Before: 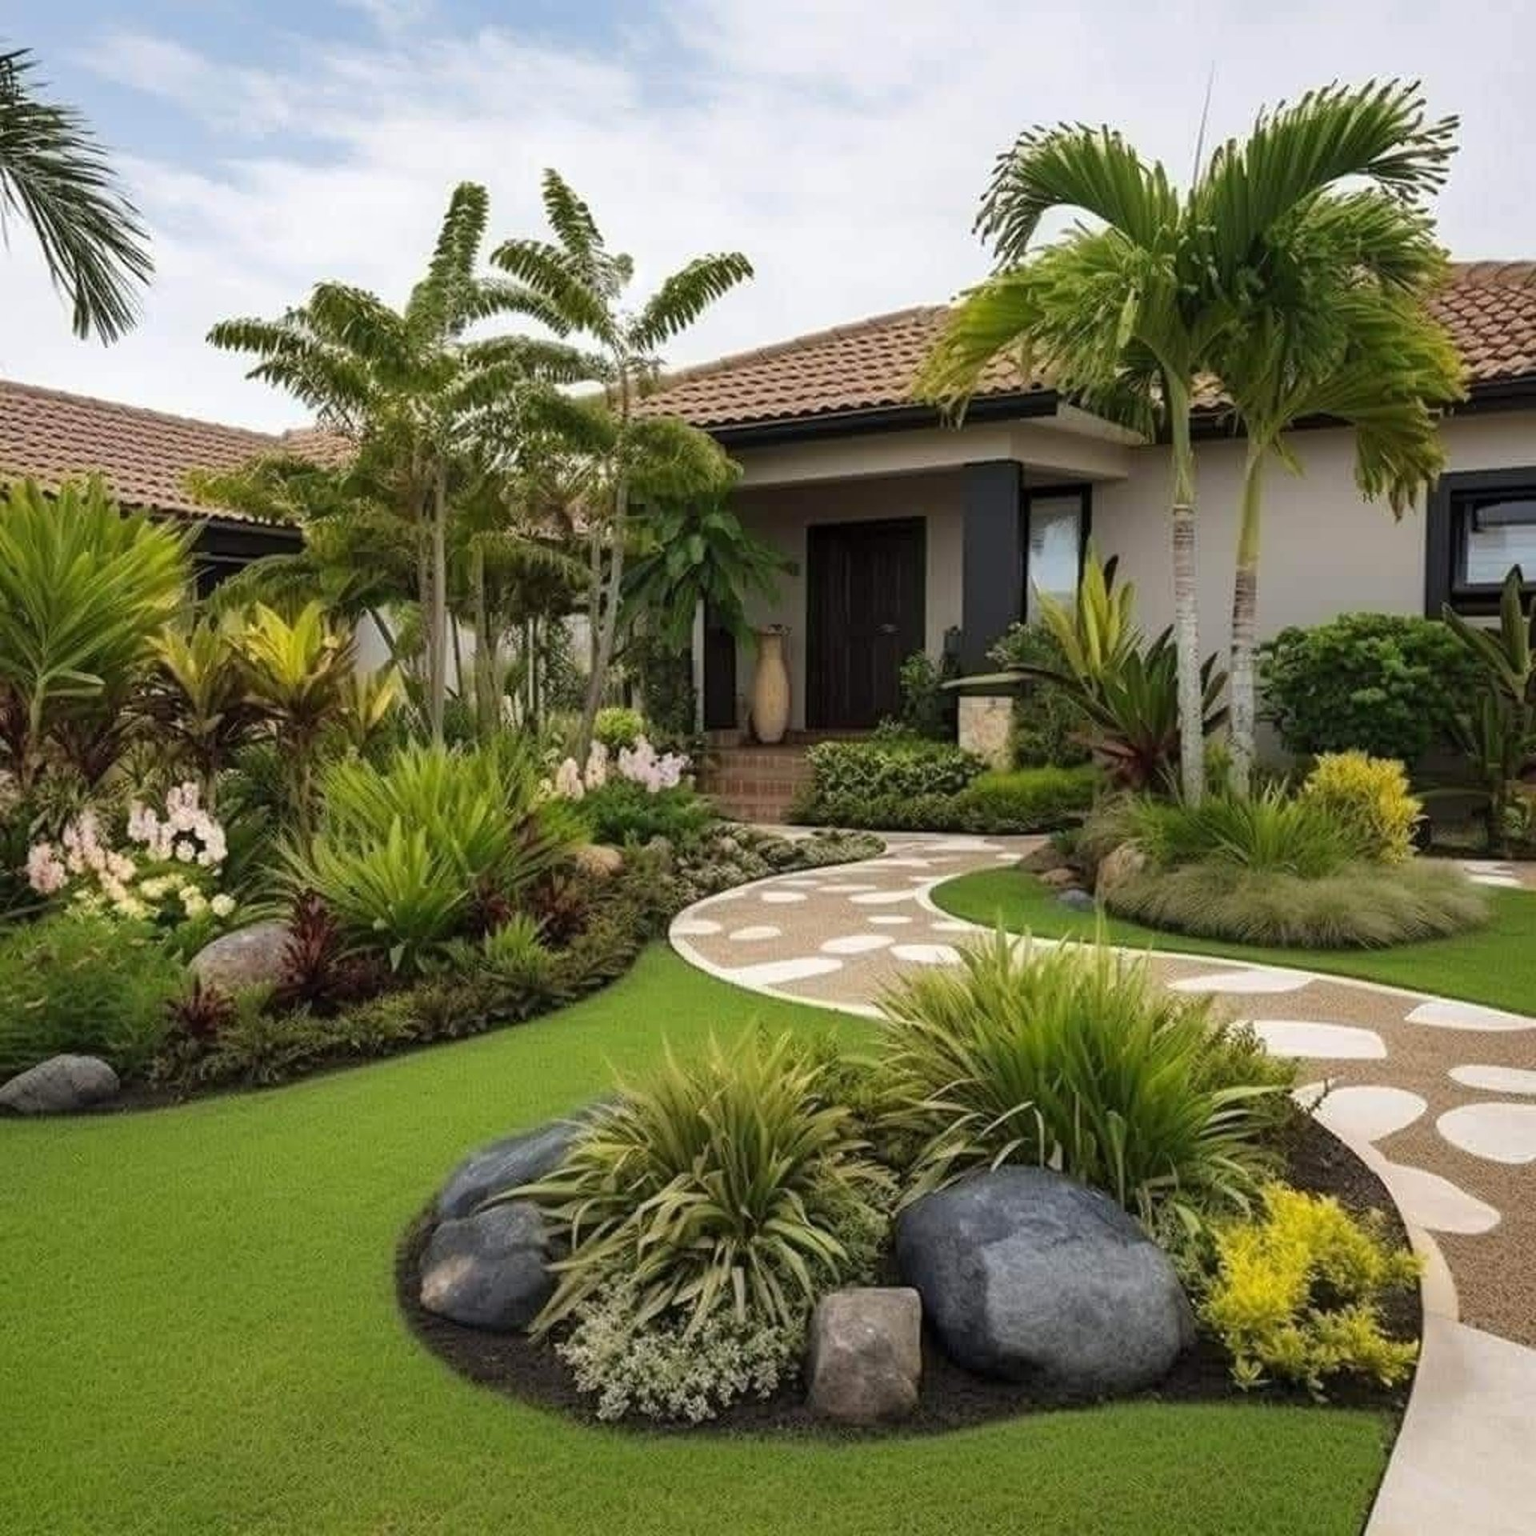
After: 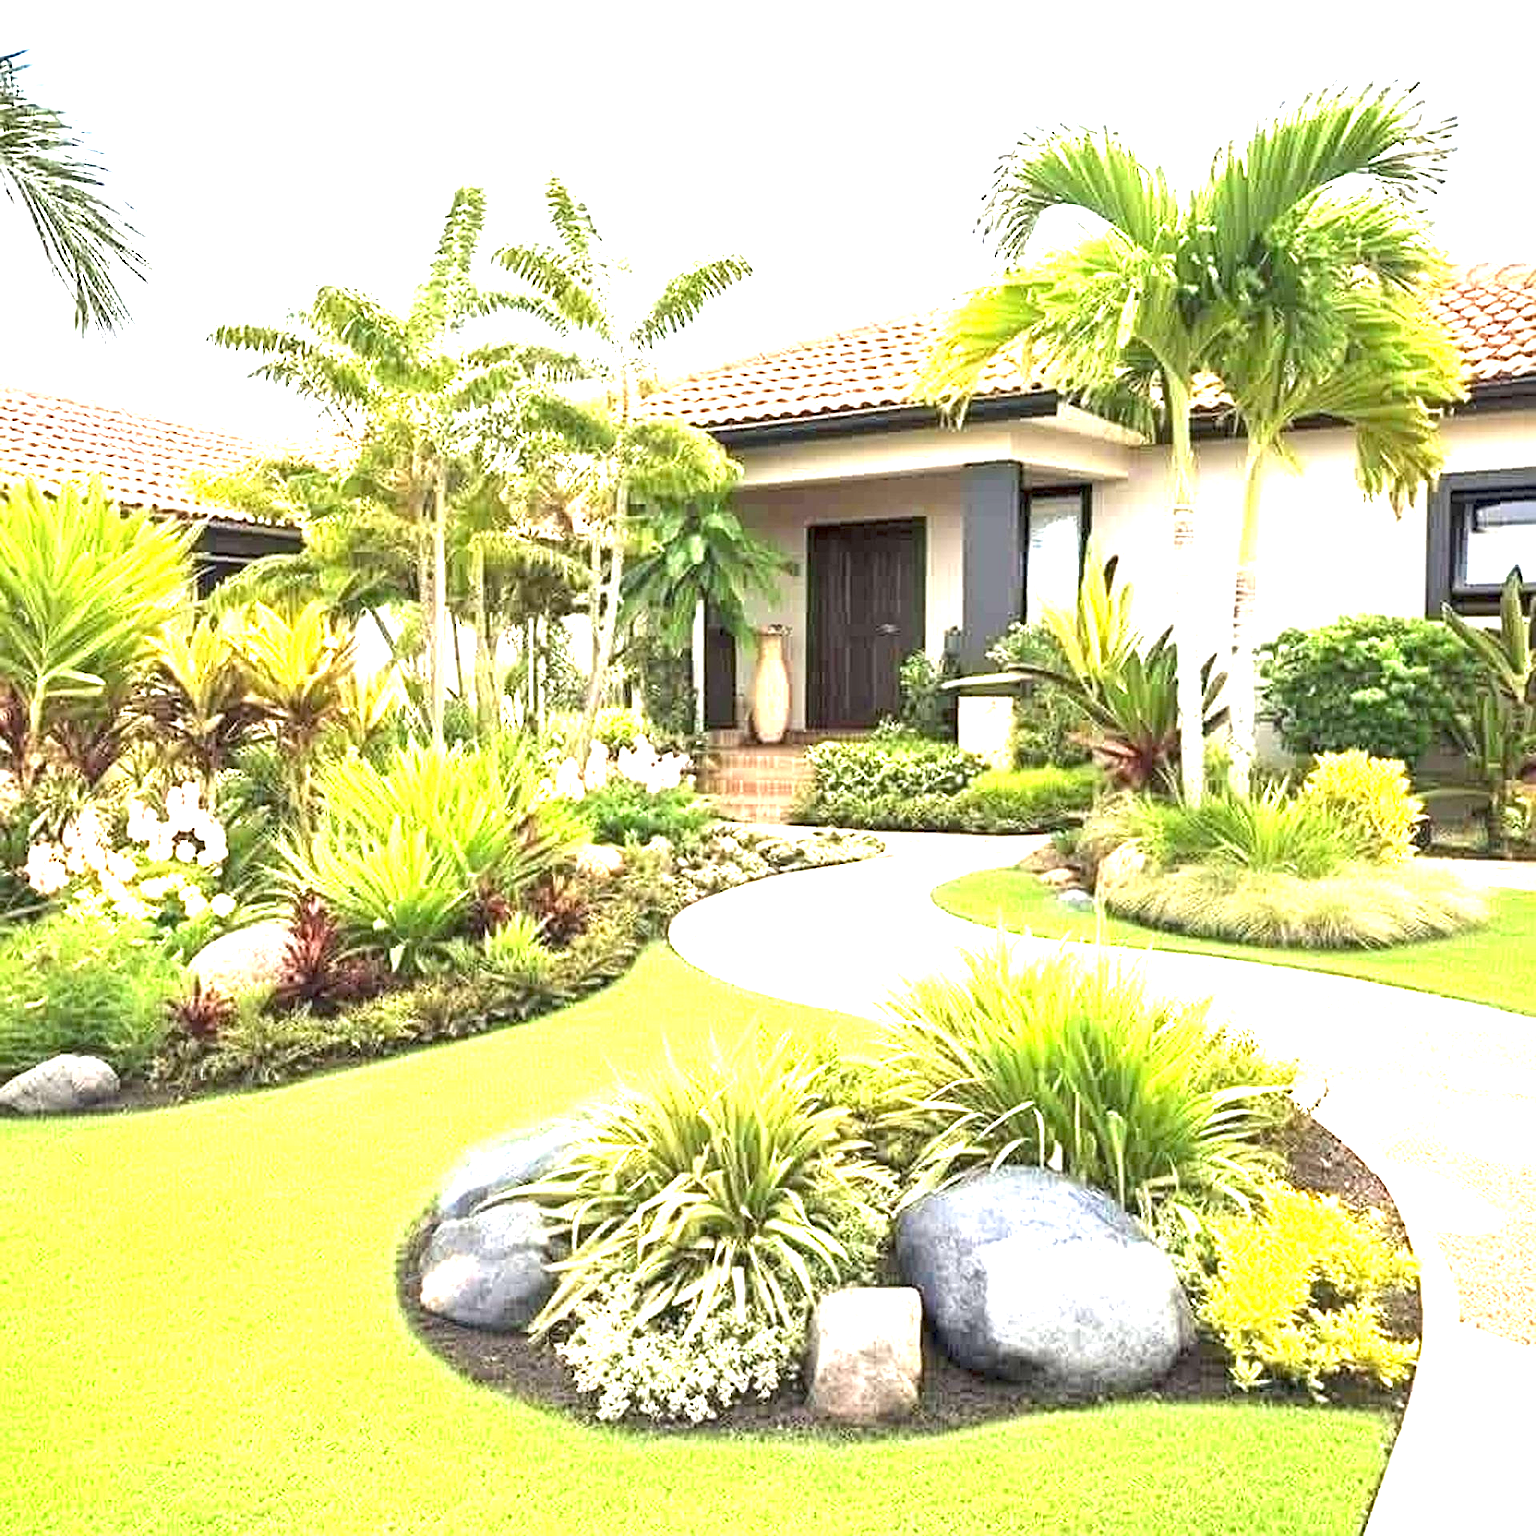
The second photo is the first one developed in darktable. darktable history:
sharpen: on, module defaults
exposure: exposure 2.969 EV, compensate highlight preservation false
